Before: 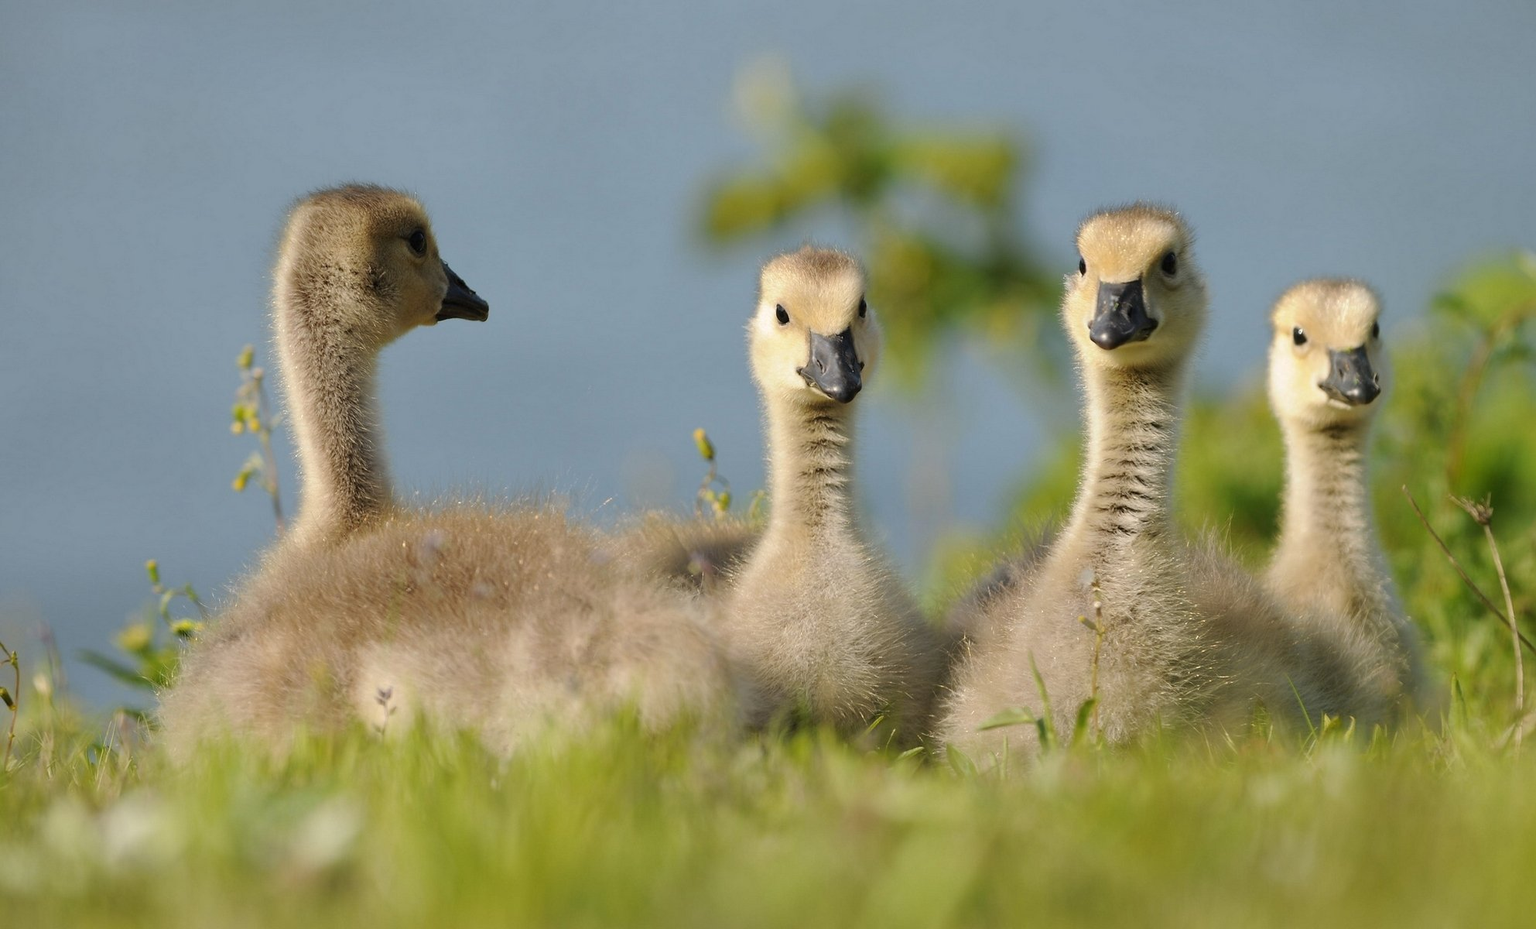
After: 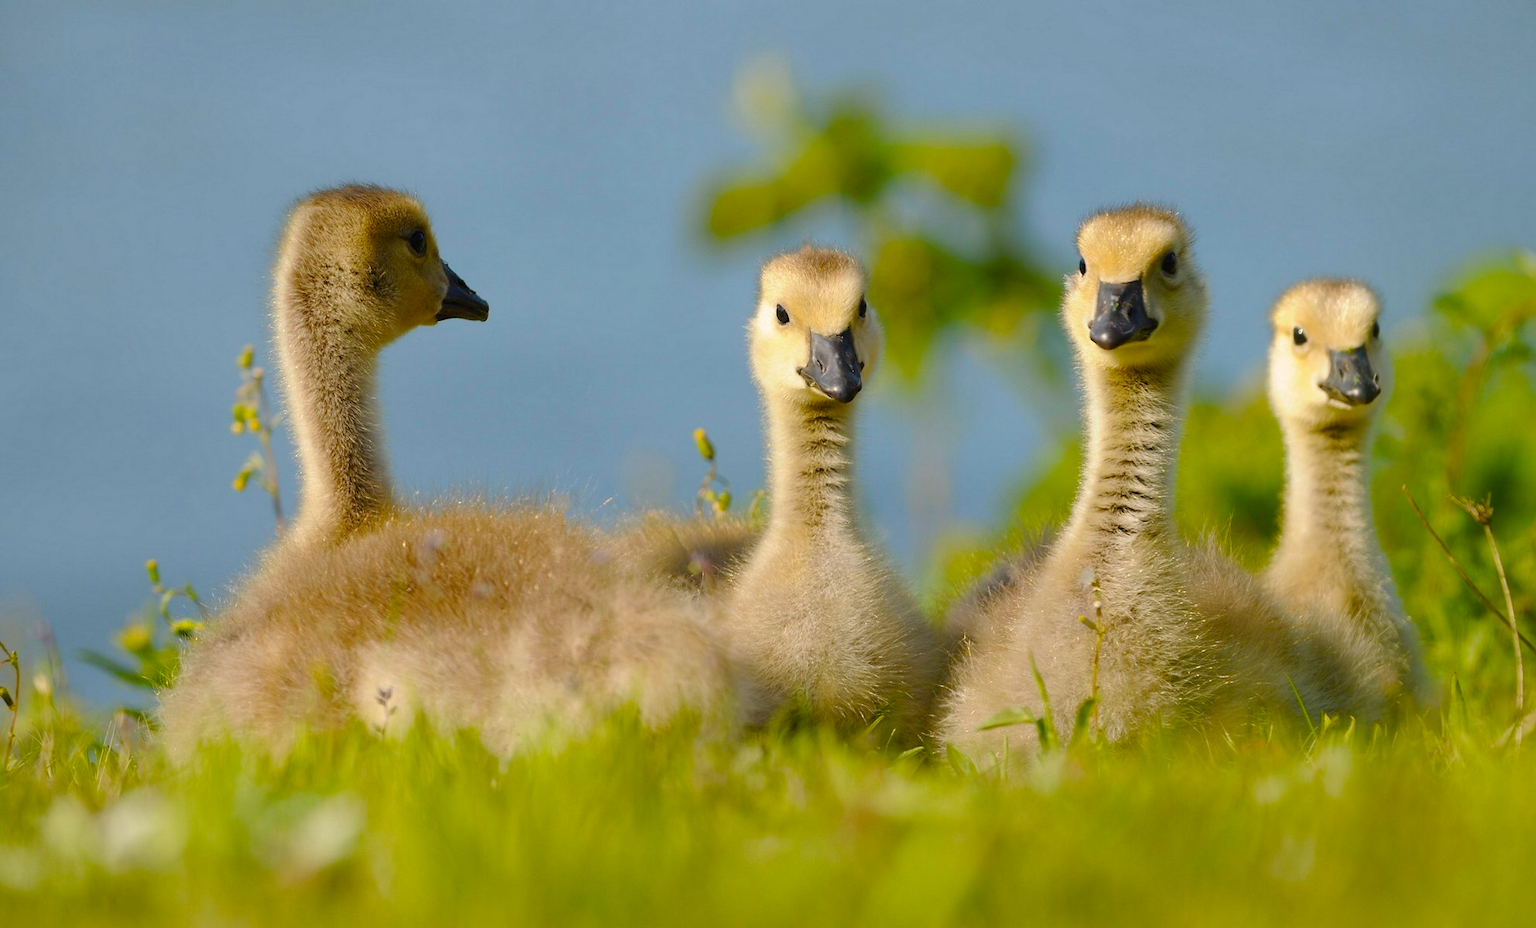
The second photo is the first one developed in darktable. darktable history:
color balance rgb: perceptual saturation grading › global saturation 20%, perceptual saturation grading › highlights -25%, perceptual saturation grading › shadows 25%, global vibrance 50%
bloom: size 9%, threshold 100%, strength 7%
